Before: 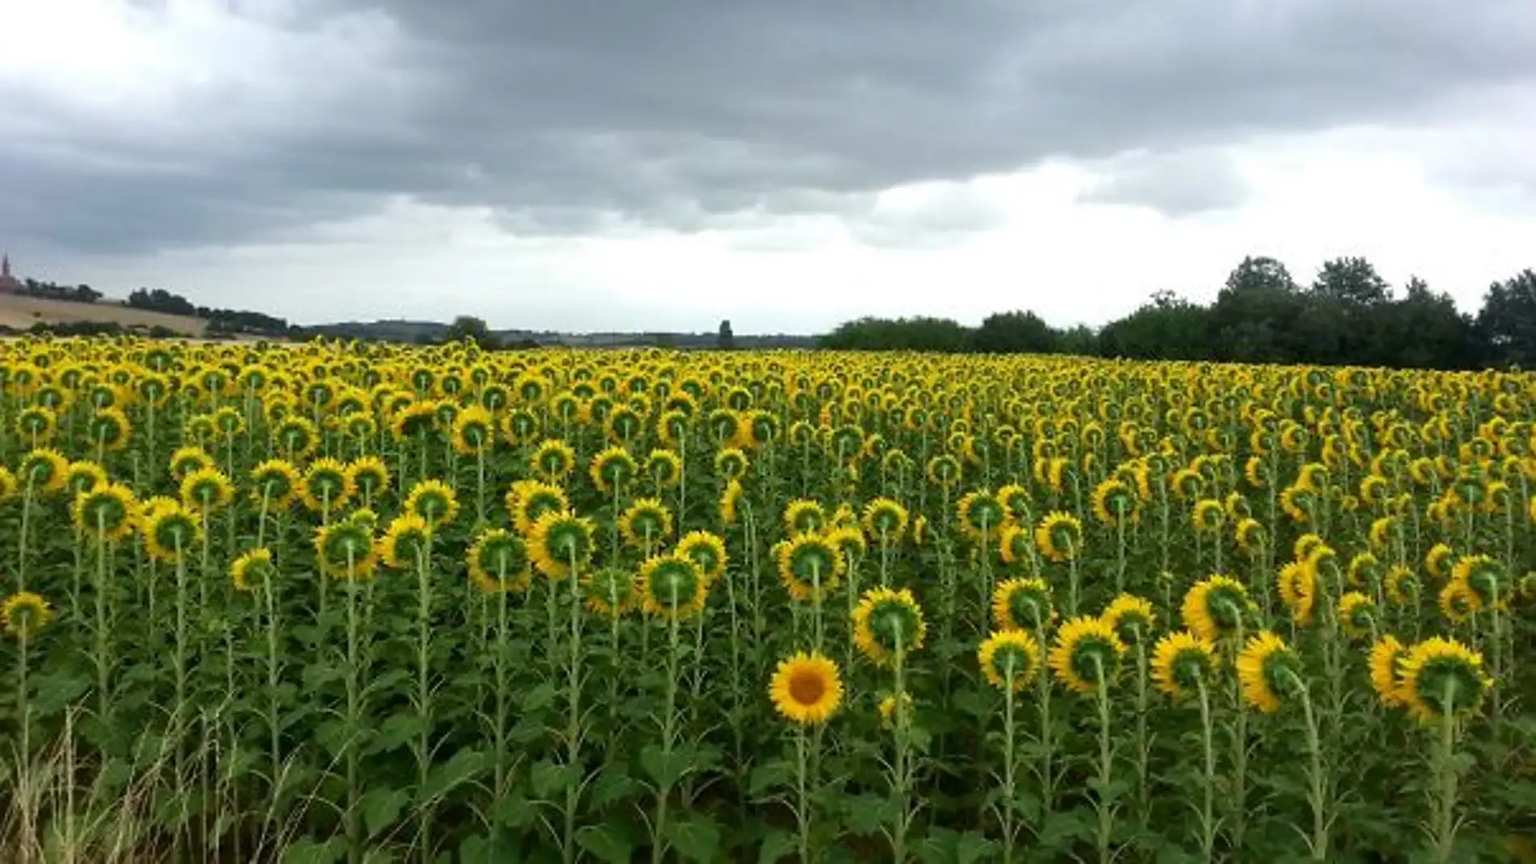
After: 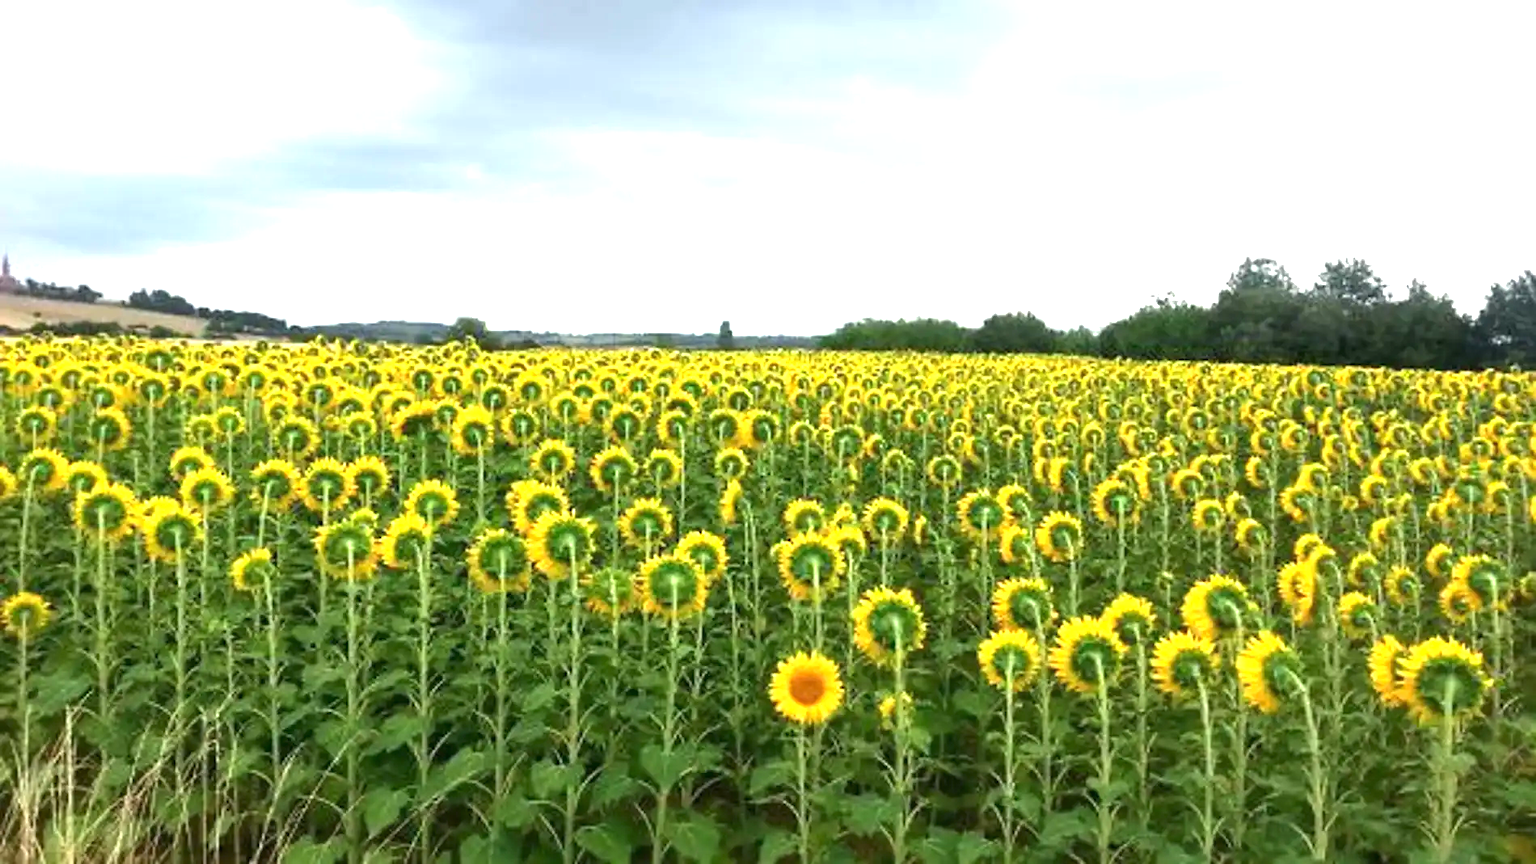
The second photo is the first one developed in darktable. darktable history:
exposure: black level correction 0, exposure 1.369 EV, compensate highlight preservation false
